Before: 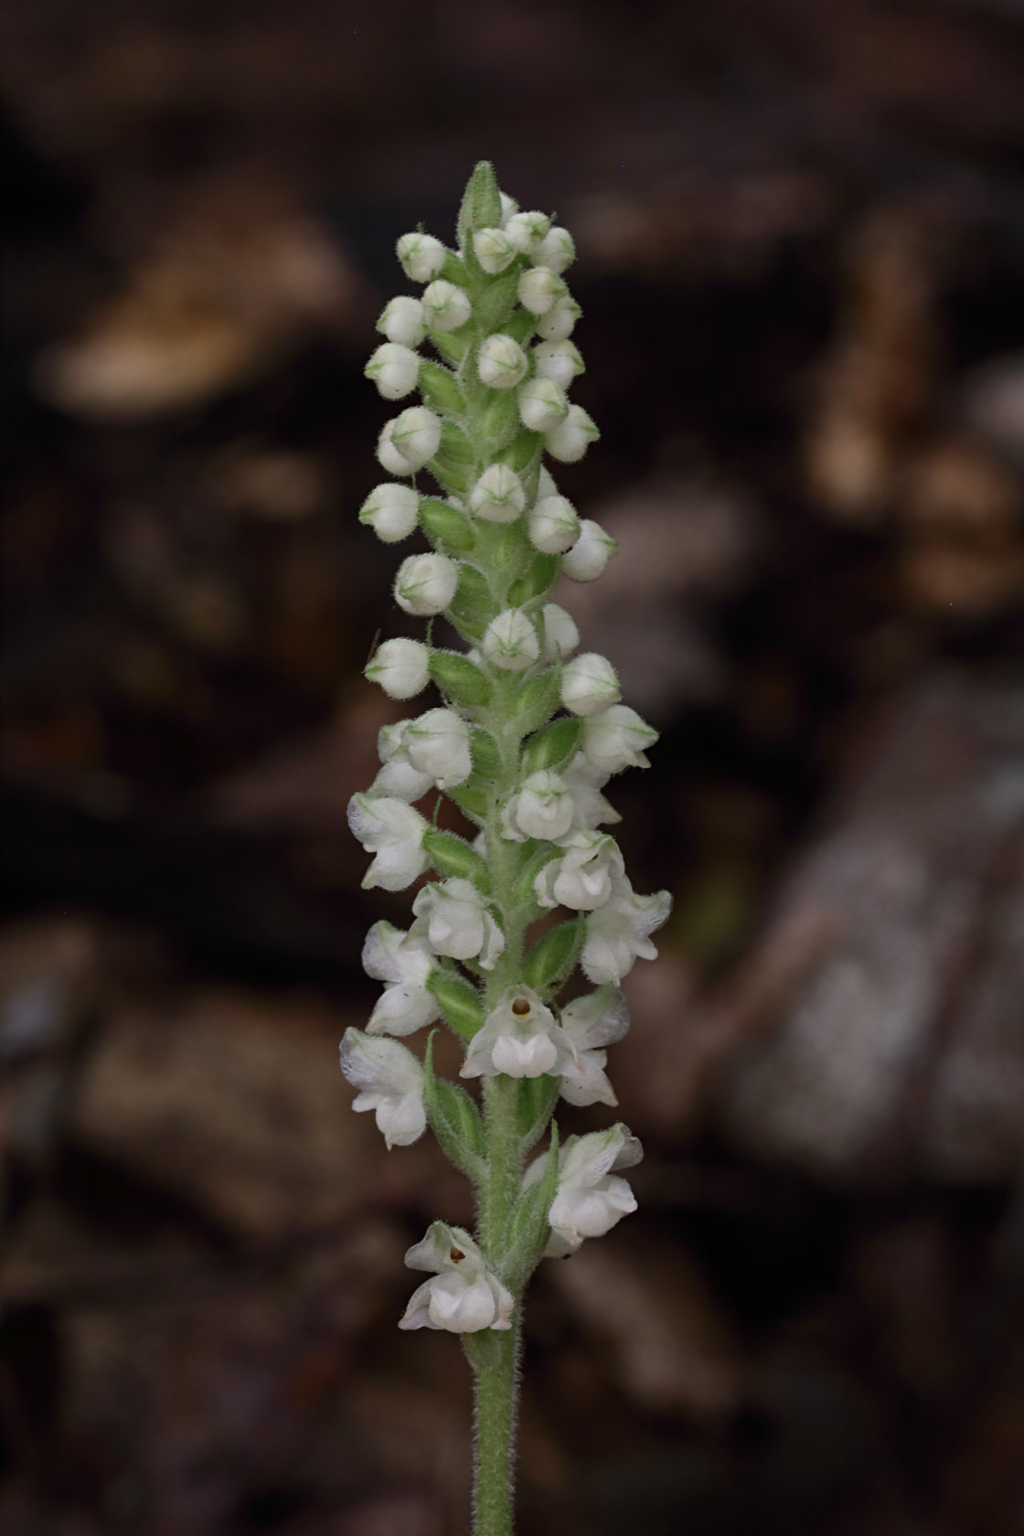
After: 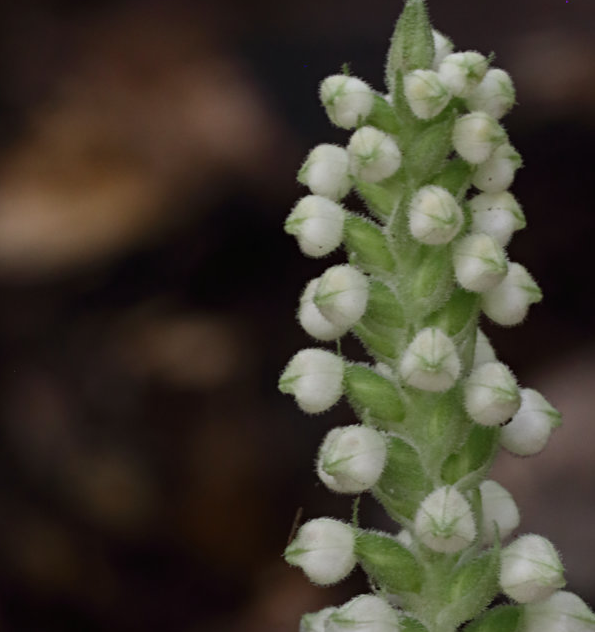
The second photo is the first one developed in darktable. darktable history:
crop: left 10.19%, top 10.722%, right 36.55%, bottom 51.659%
